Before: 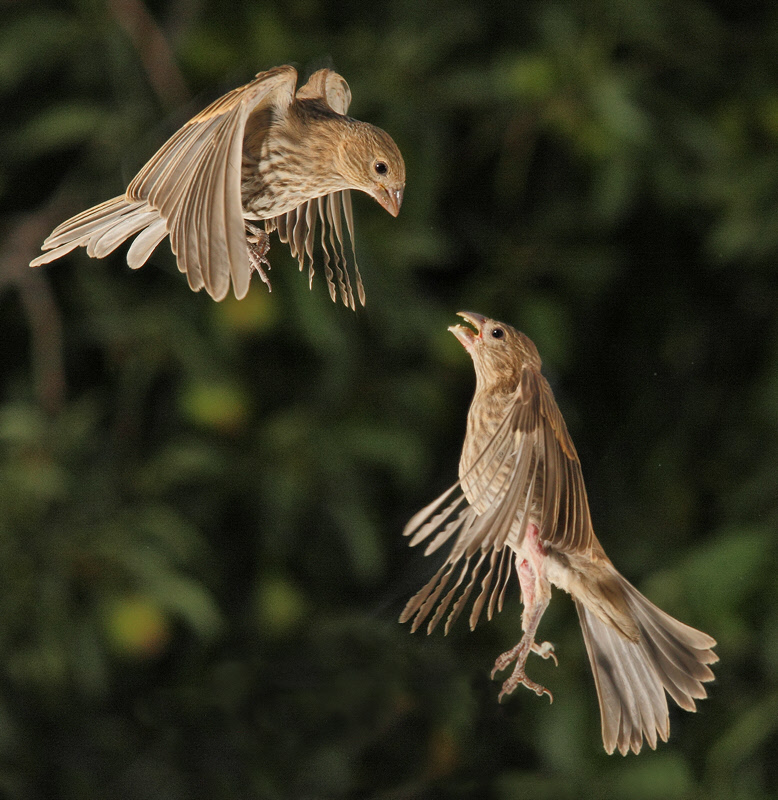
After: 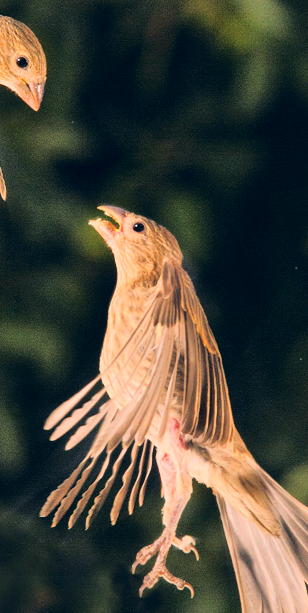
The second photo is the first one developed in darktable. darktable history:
color balance rgb: linear chroma grading › global chroma 19.659%, perceptual saturation grading › global saturation 0.846%, global vibrance 20%
color correction: highlights a* 14.38, highlights b* 6.18, shadows a* -5.98, shadows b* -15.35, saturation 0.865
tone equalizer: -7 EV 0.151 EV, -6 EV 0.594 EV, -5 EV 1.17 EV, -4 EV 1.36 EV, -3 EV 1.15 EV, -2 EV 0.6 EV, -1 EV 0.152 EV, edges refinement/feathering 500, mask exposure compensation -1.57 EV, preserve details no
crop: left 46.156%, top 13.341%, right 14.164%, bottom 9.982%
